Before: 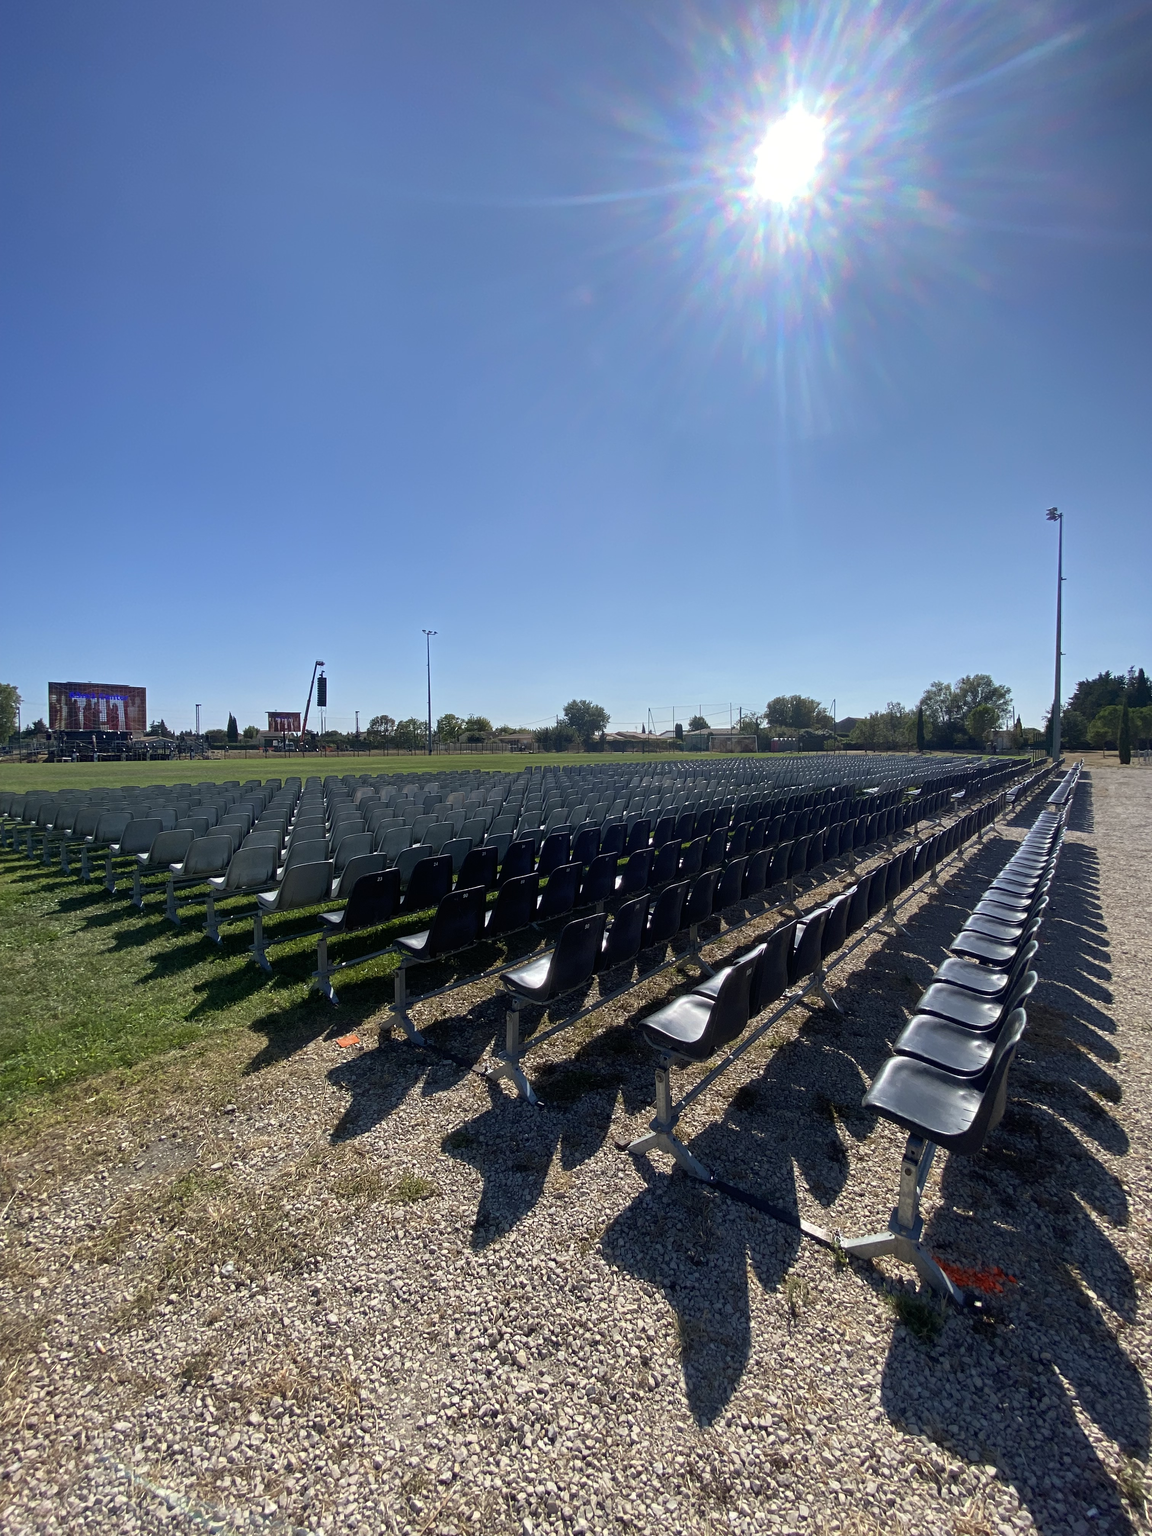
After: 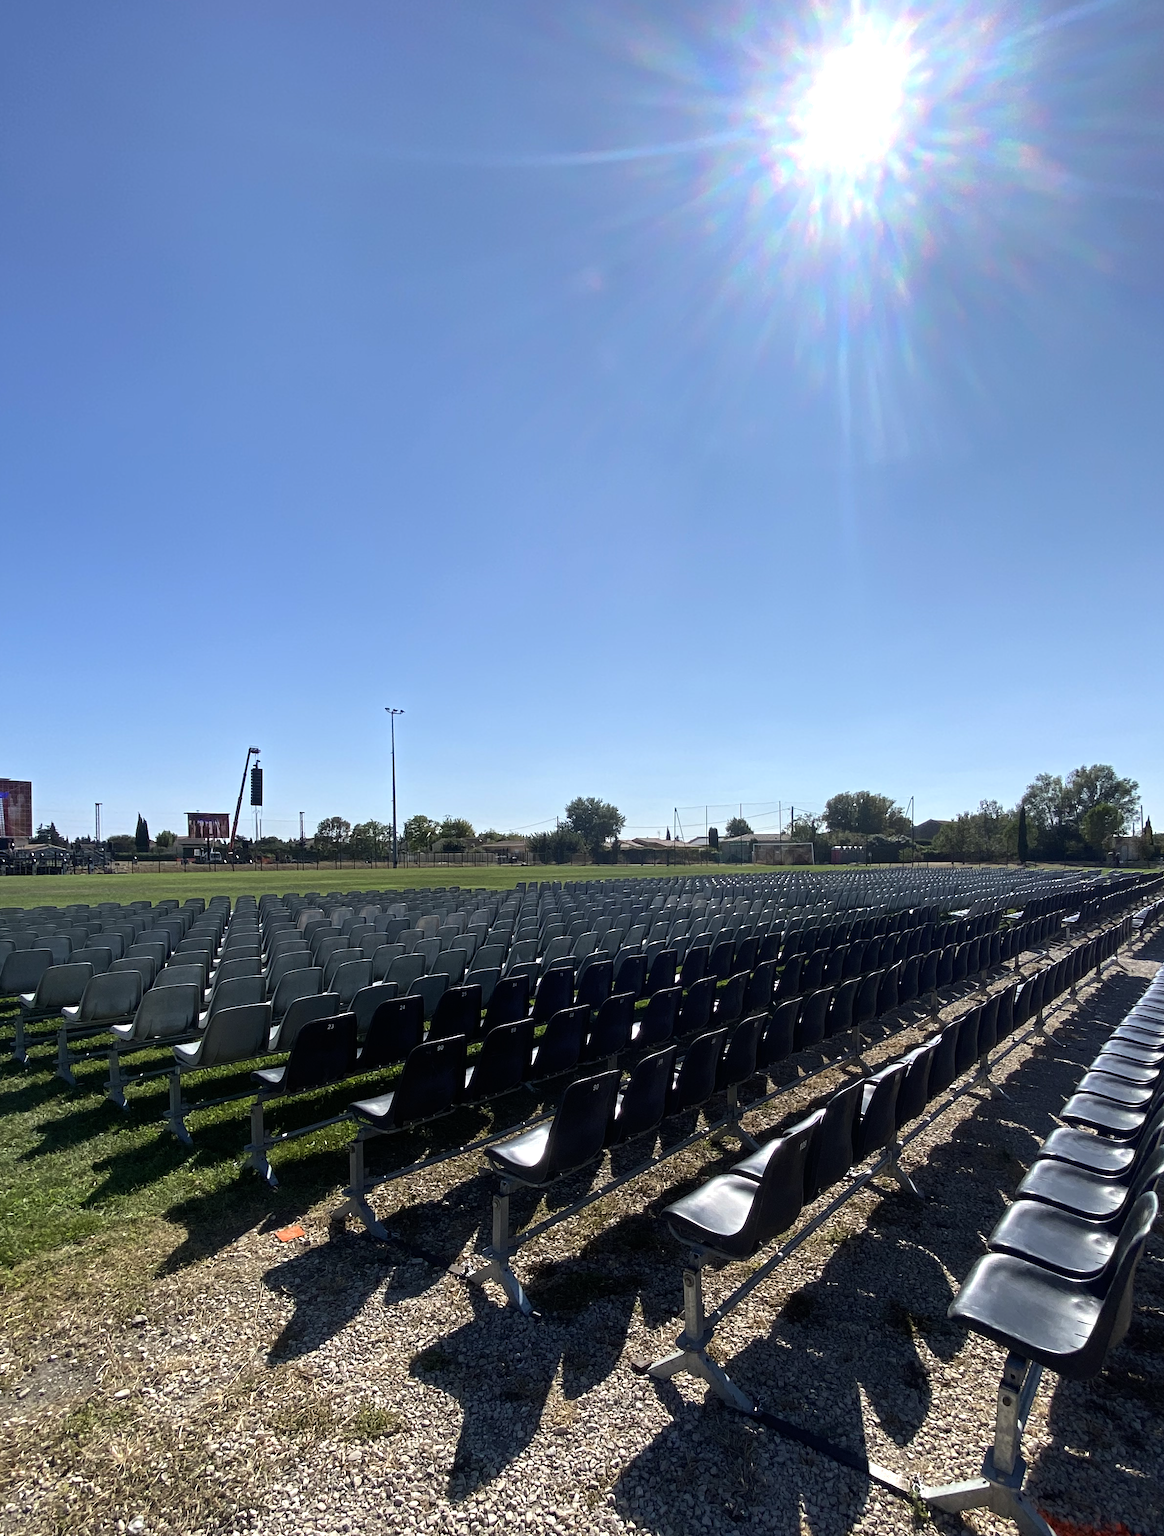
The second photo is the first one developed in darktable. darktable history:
crop and rotate: left 10.573%, top 5.034%, right 10.419%, bottom 16.805%
tone equalizer: -8 EV -0.453 EV, -7 EV -0.401 EV, -6 EV -0.329 EV, -5 EV -0.243 EV, -3 EV 0.191 EV, -2 EV 0.315 EV, -1 EV 0.386 EV, +0 EV 0.446 EV, edges refinement/feathering 500, mask exposure compensation -1.57 EV, preserve details no
